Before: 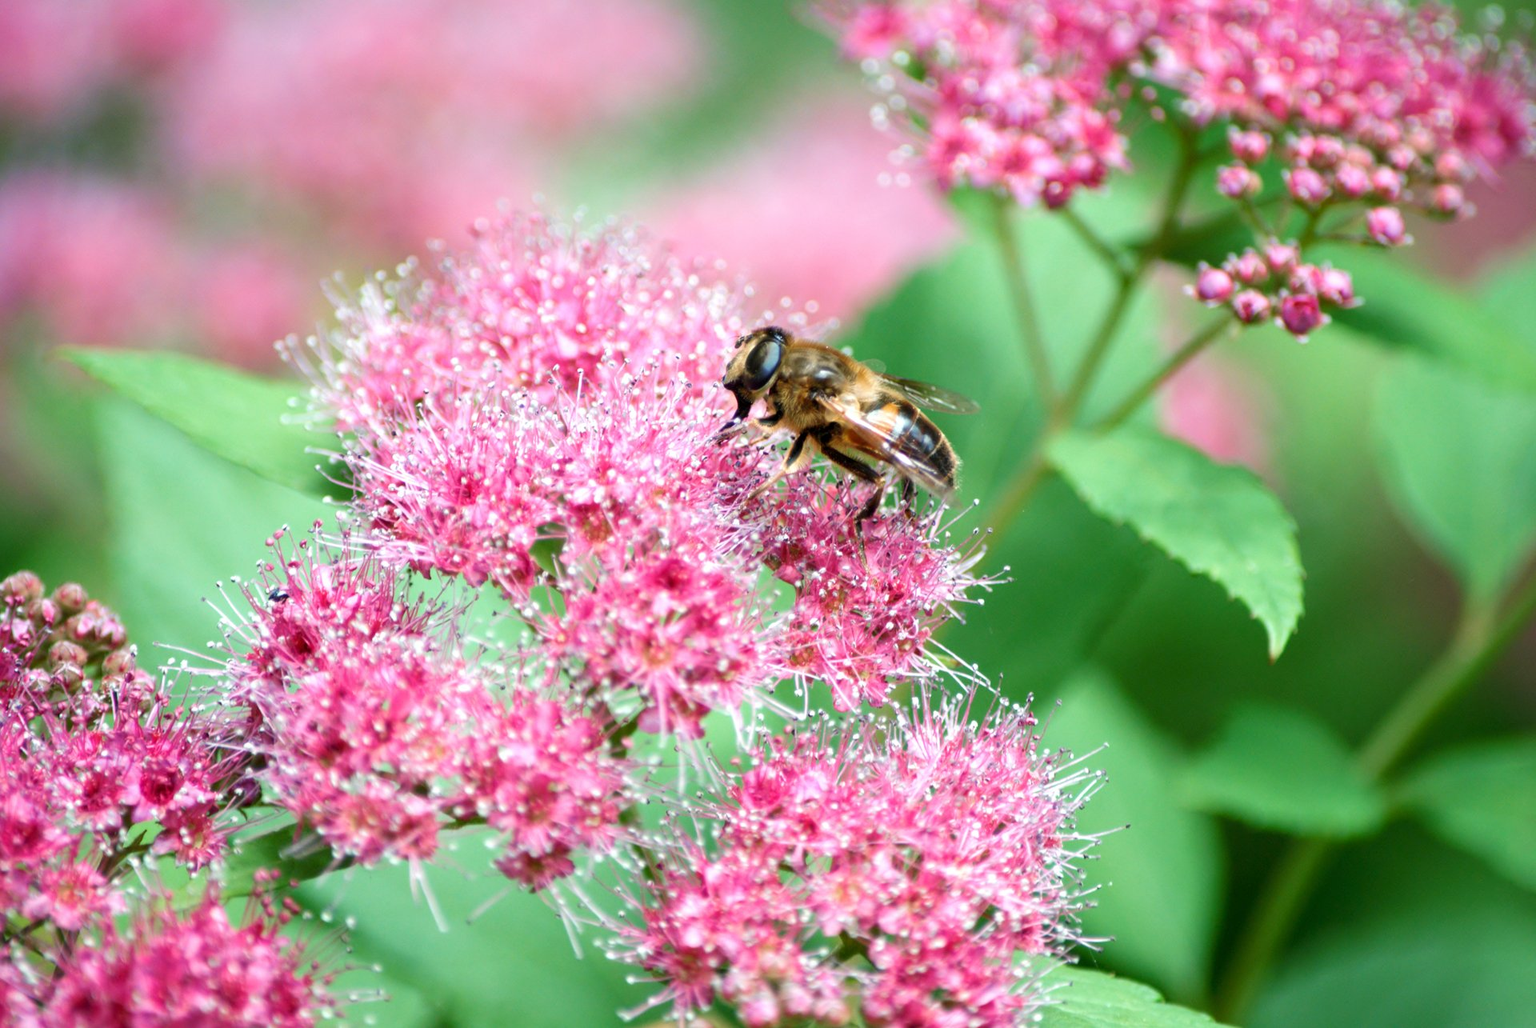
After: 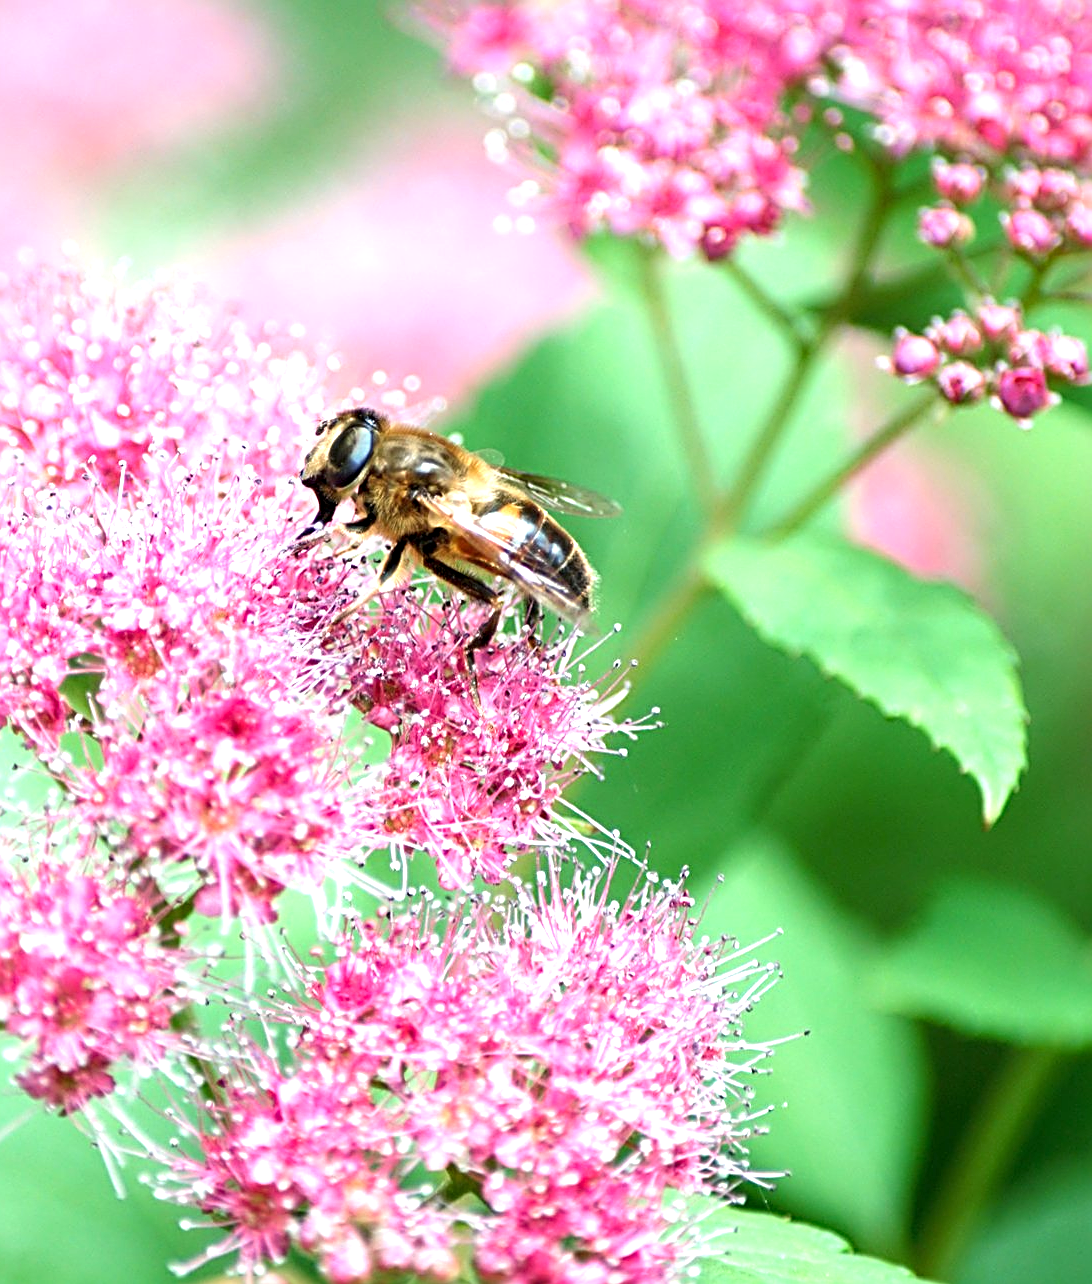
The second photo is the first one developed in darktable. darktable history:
sharpen: radius 3.047, amount 0.758
crop: left 31.443%, top 0.006%, right 11.651%
exposure: exposure 0.653 EV, compensate exposure bias true, compensate highlight preservation false
